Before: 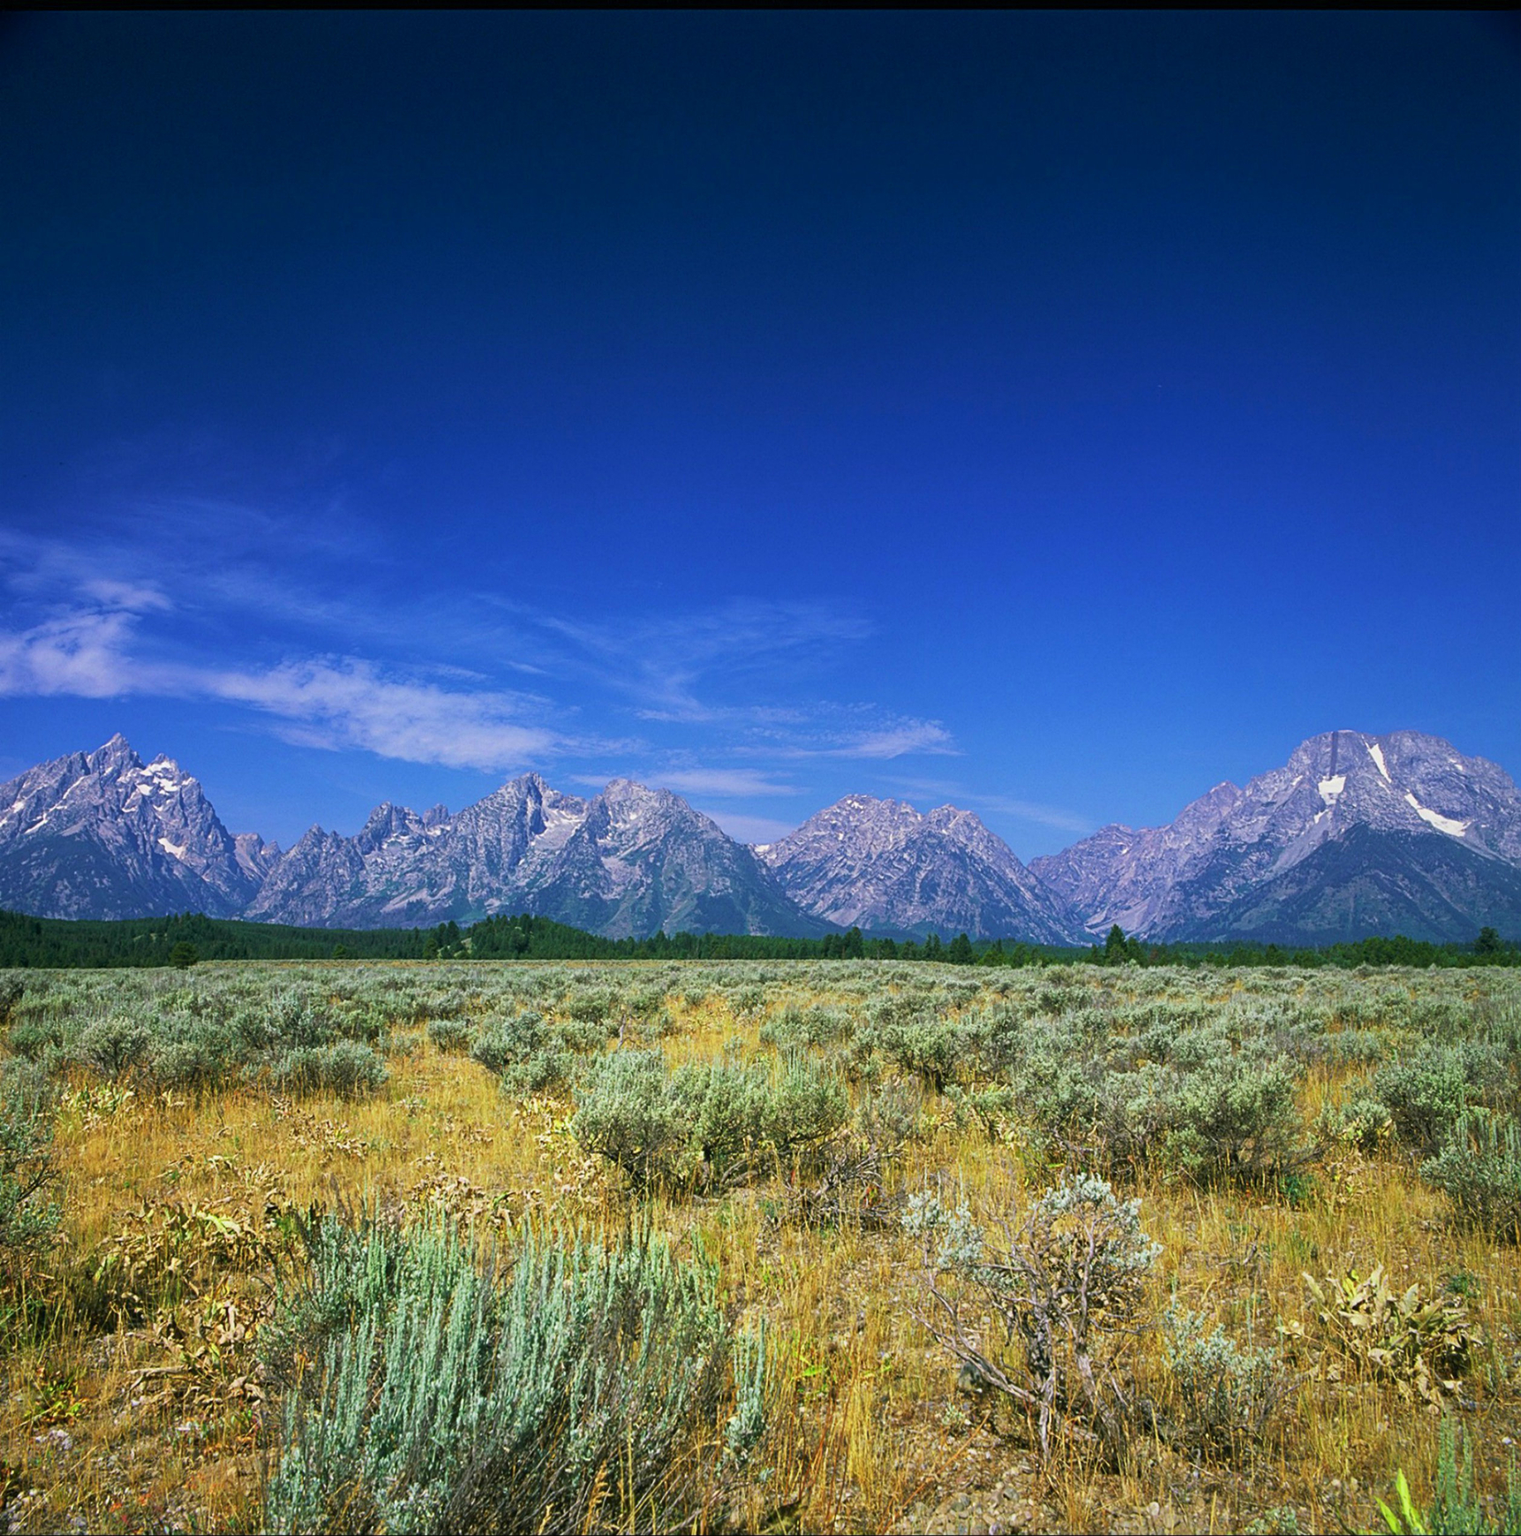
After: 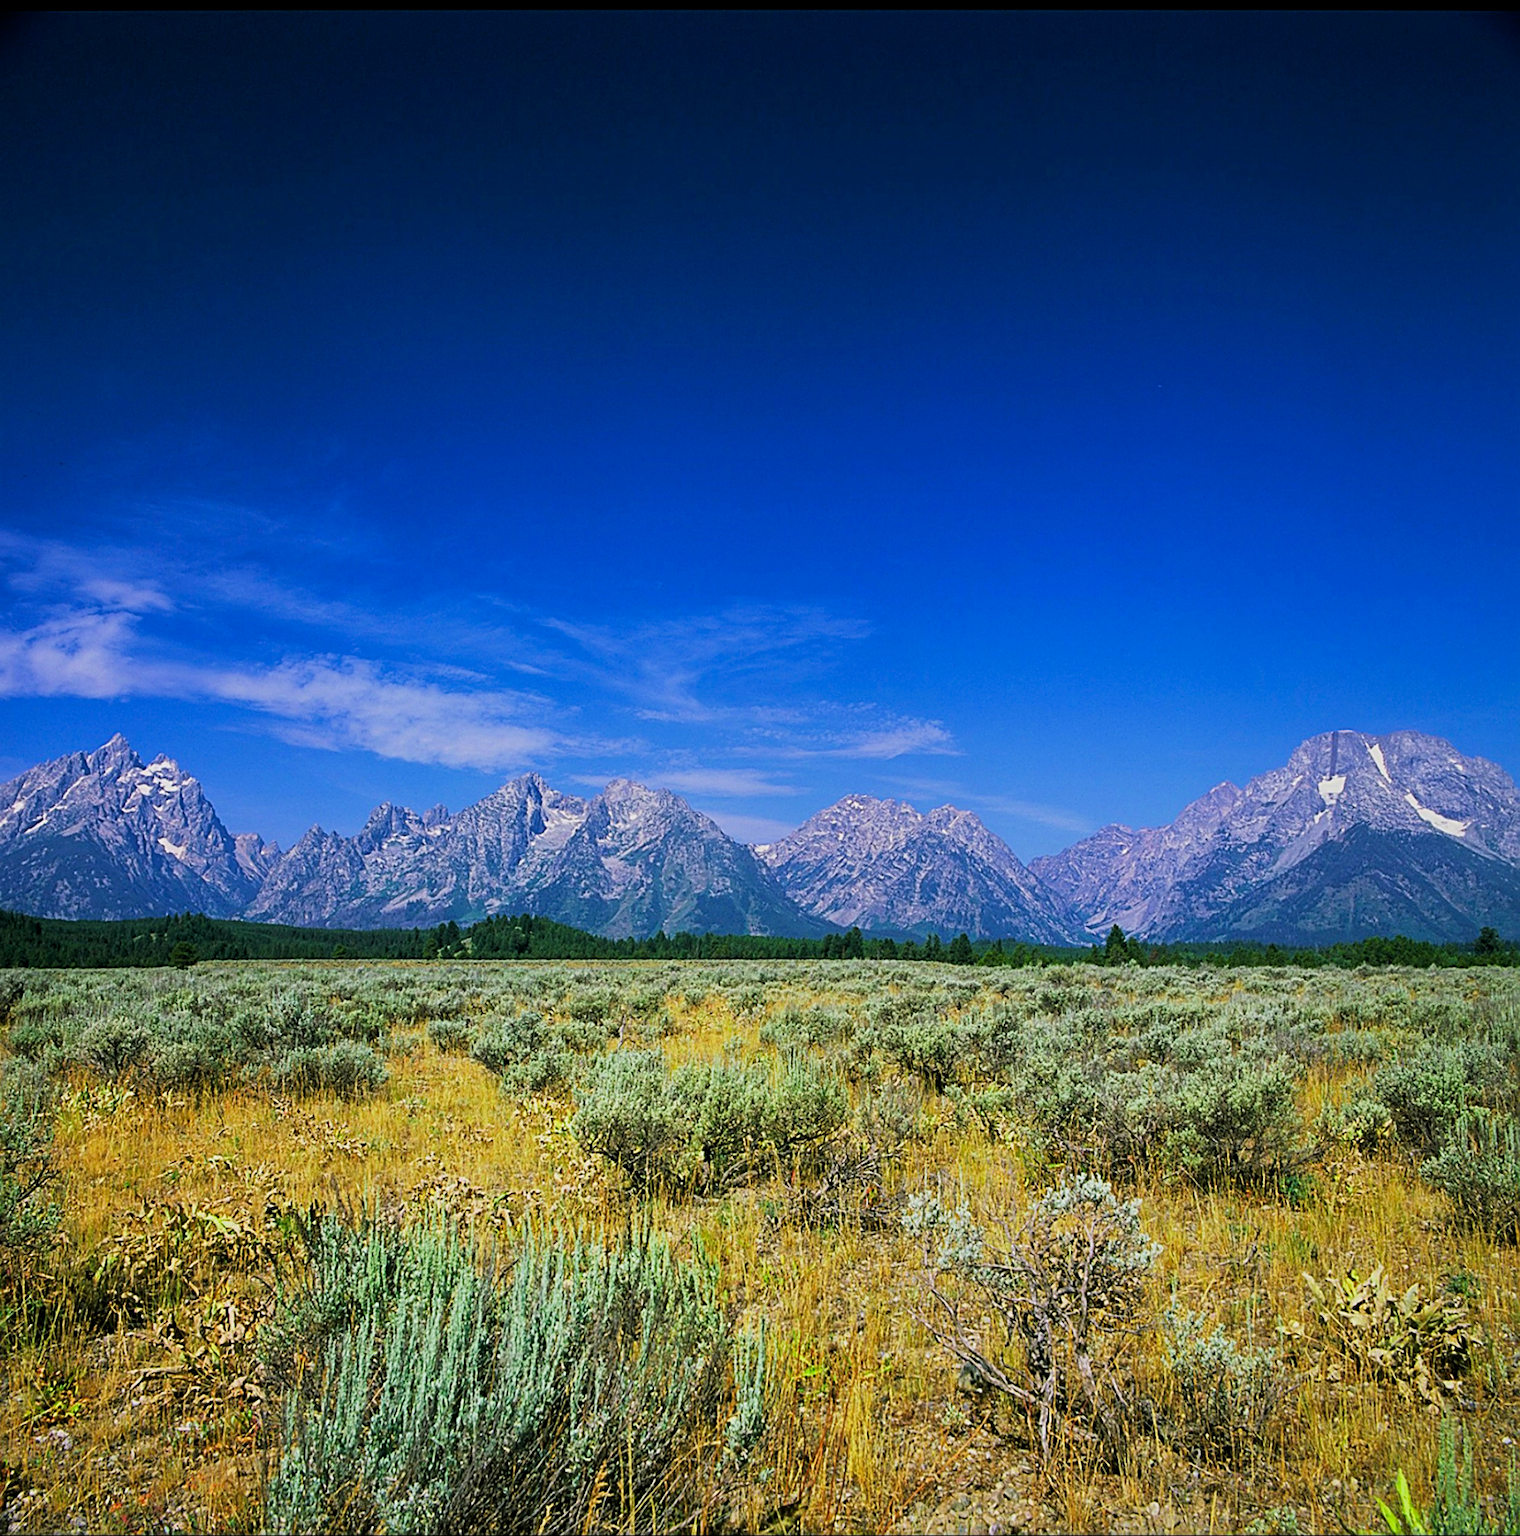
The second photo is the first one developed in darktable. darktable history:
filmic rgb: middle gray luminance 9.41%, black relative exposure -10.64 EV, white relative exposure 3.43 EV, target black luminance 0%, hardness 5.95, latitude 59.59%, contrast 1.088, highlights saturation mix 5.51%, shadows ↔ highlights balance 28.91%
sharpen: on, module defaults
color correction: highlights b* 0.037, saturation 1.15
